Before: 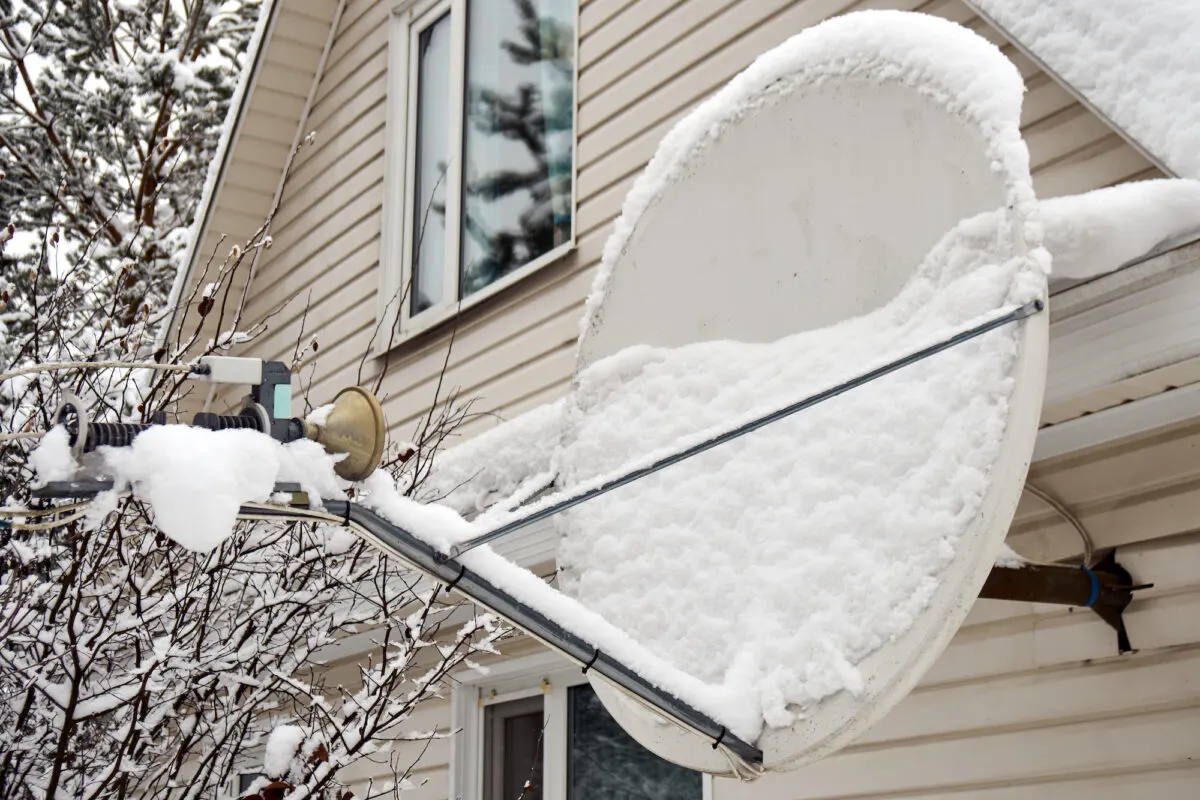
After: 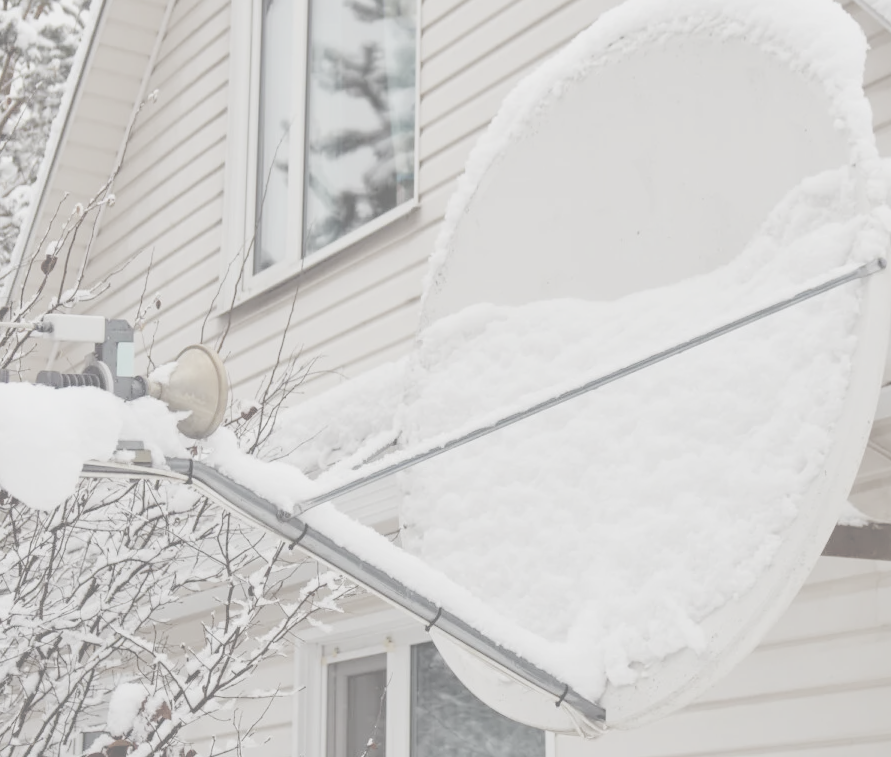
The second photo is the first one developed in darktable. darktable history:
crop and rotate: left 13.121%, top 5.266%, right 12.616%
color balance rgb: shadows lift › hue 86.4°, perceptual saturation grading › global saturation 20%, perceptual saturation grading › highlights -25.392%, perceptual saturation grading › shadows 24.08%
contrast brightness saturation: contrast -0.313, brightness 0.763, saturation -0.763
